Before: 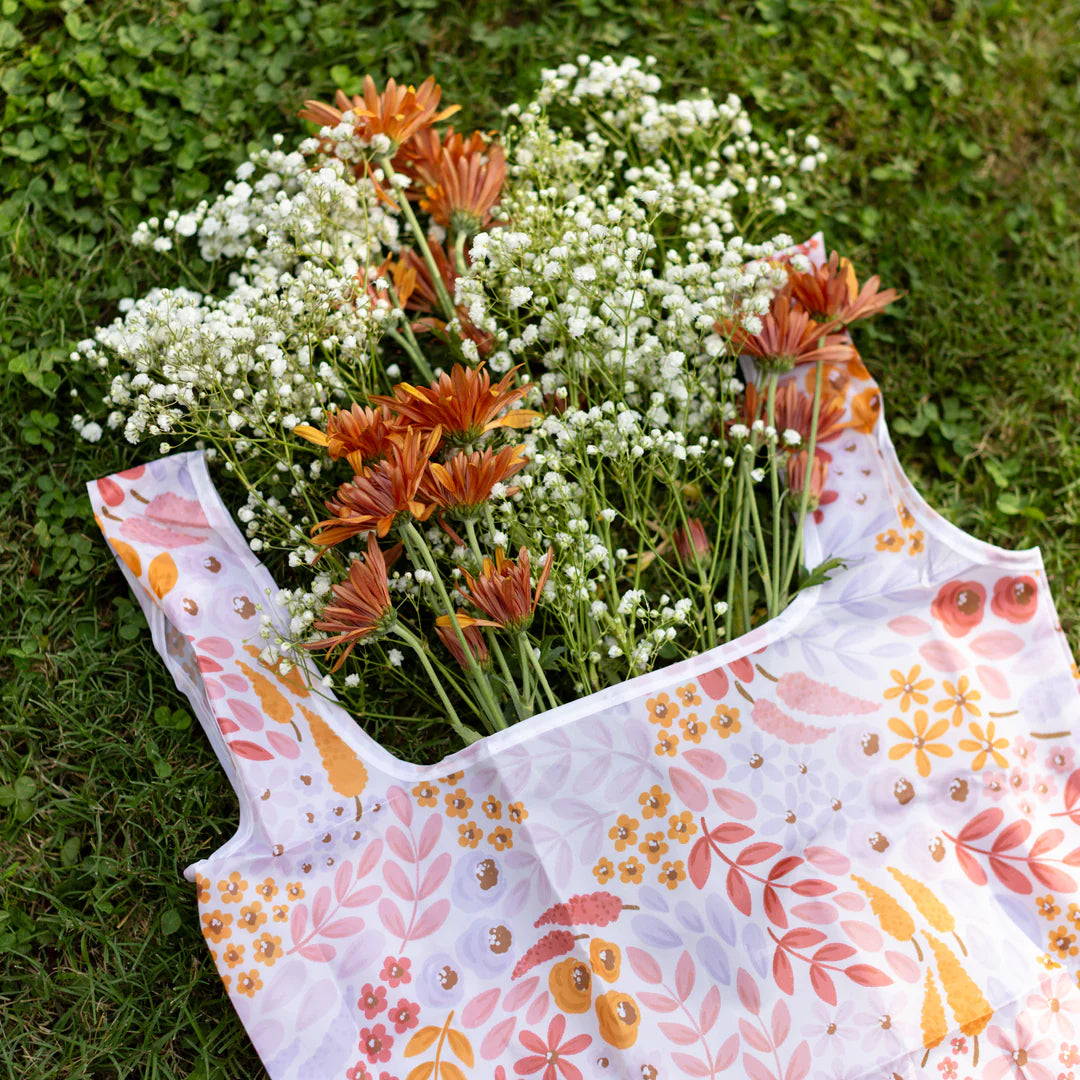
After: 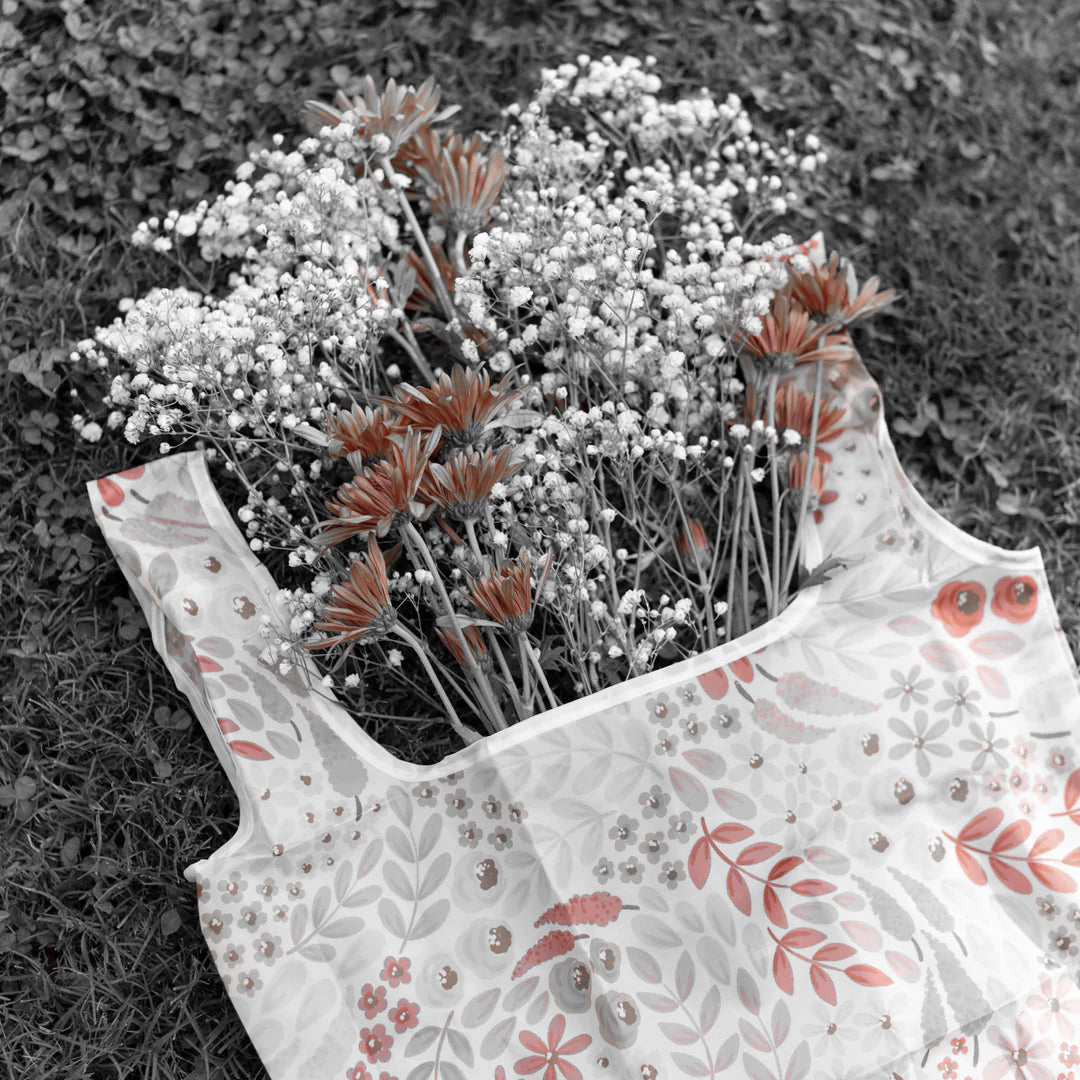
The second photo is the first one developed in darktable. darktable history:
color zones: curves: ch1 [(0, 0.006) (0.094, 0.285) (0.171, 0.001) (0.429, 0.001) (0.571, 0.003) (0.714, 0.004) (0.857, 0.004) (1, 0.006)]
color correction: highlights b* 0.066, saturation 1.29
